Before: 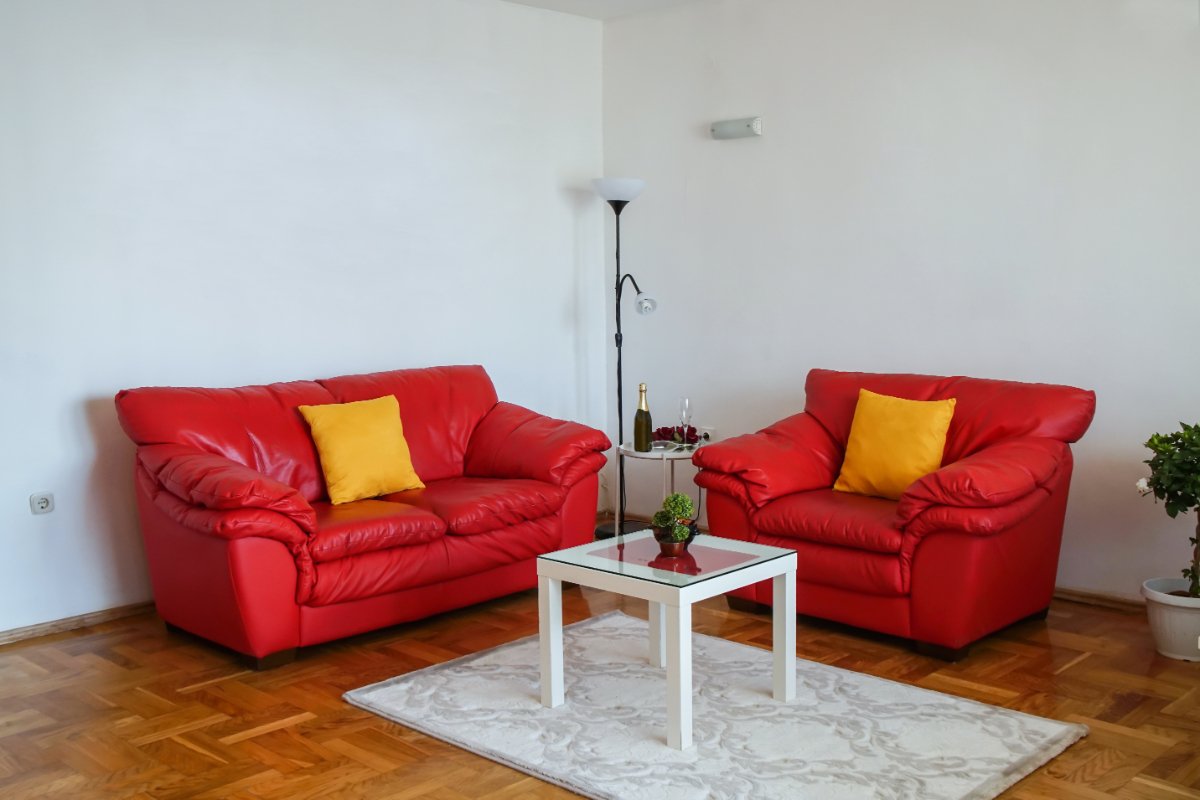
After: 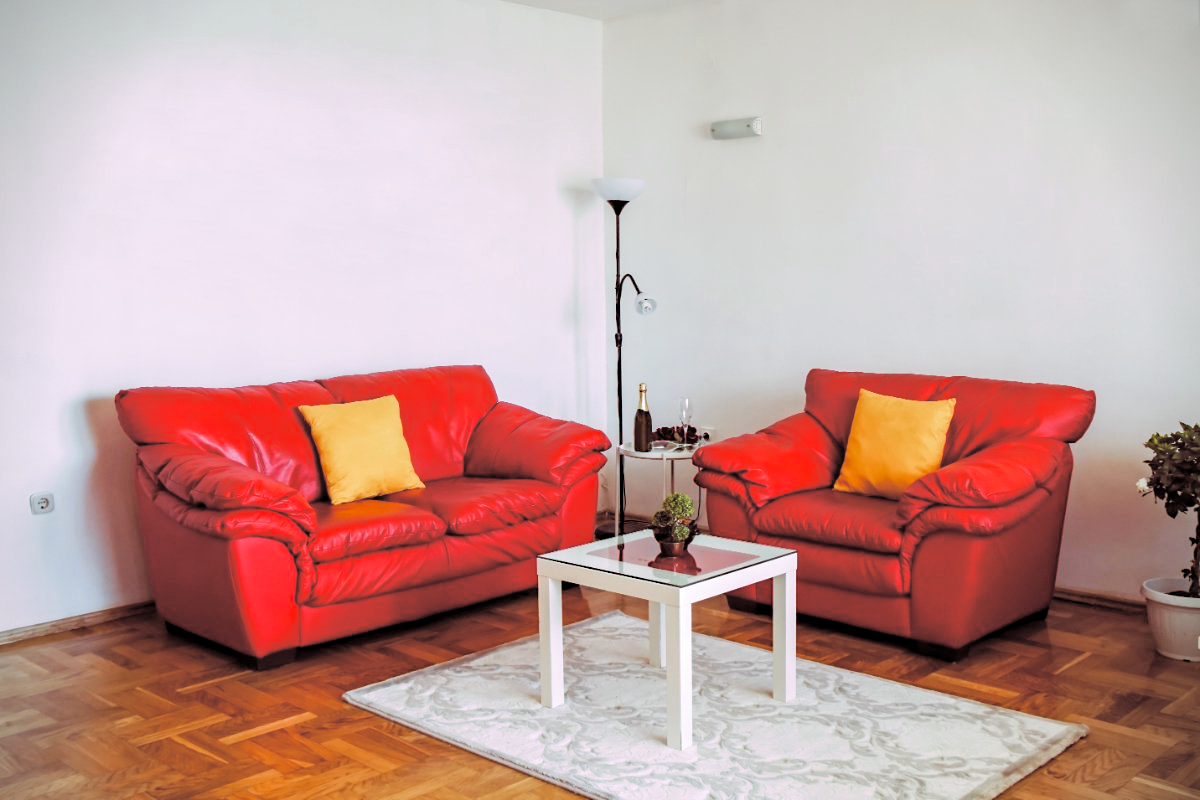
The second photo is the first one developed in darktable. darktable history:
local contrast: highlights 100%, shadows 100%, detail 120%, midtone range 0.2
haze removal: strength 0.29, distance 0.25, compatibility mode true, adaptive false
filmic: grey point source 18, black point source -8.65, white point source 2.45, grey point target 18, white point target 100, output power 2.2, latitude stops 2, contrast 1.5, saturation 100, global saturation 100
vignetting: fall-off start 91.19%
split-toning: highlights › hue 298.8°, highlights › saturation 0.73, compress 41.76%
contrast brightness saturation: brightness 0.28
vibrance: on, module defaults
